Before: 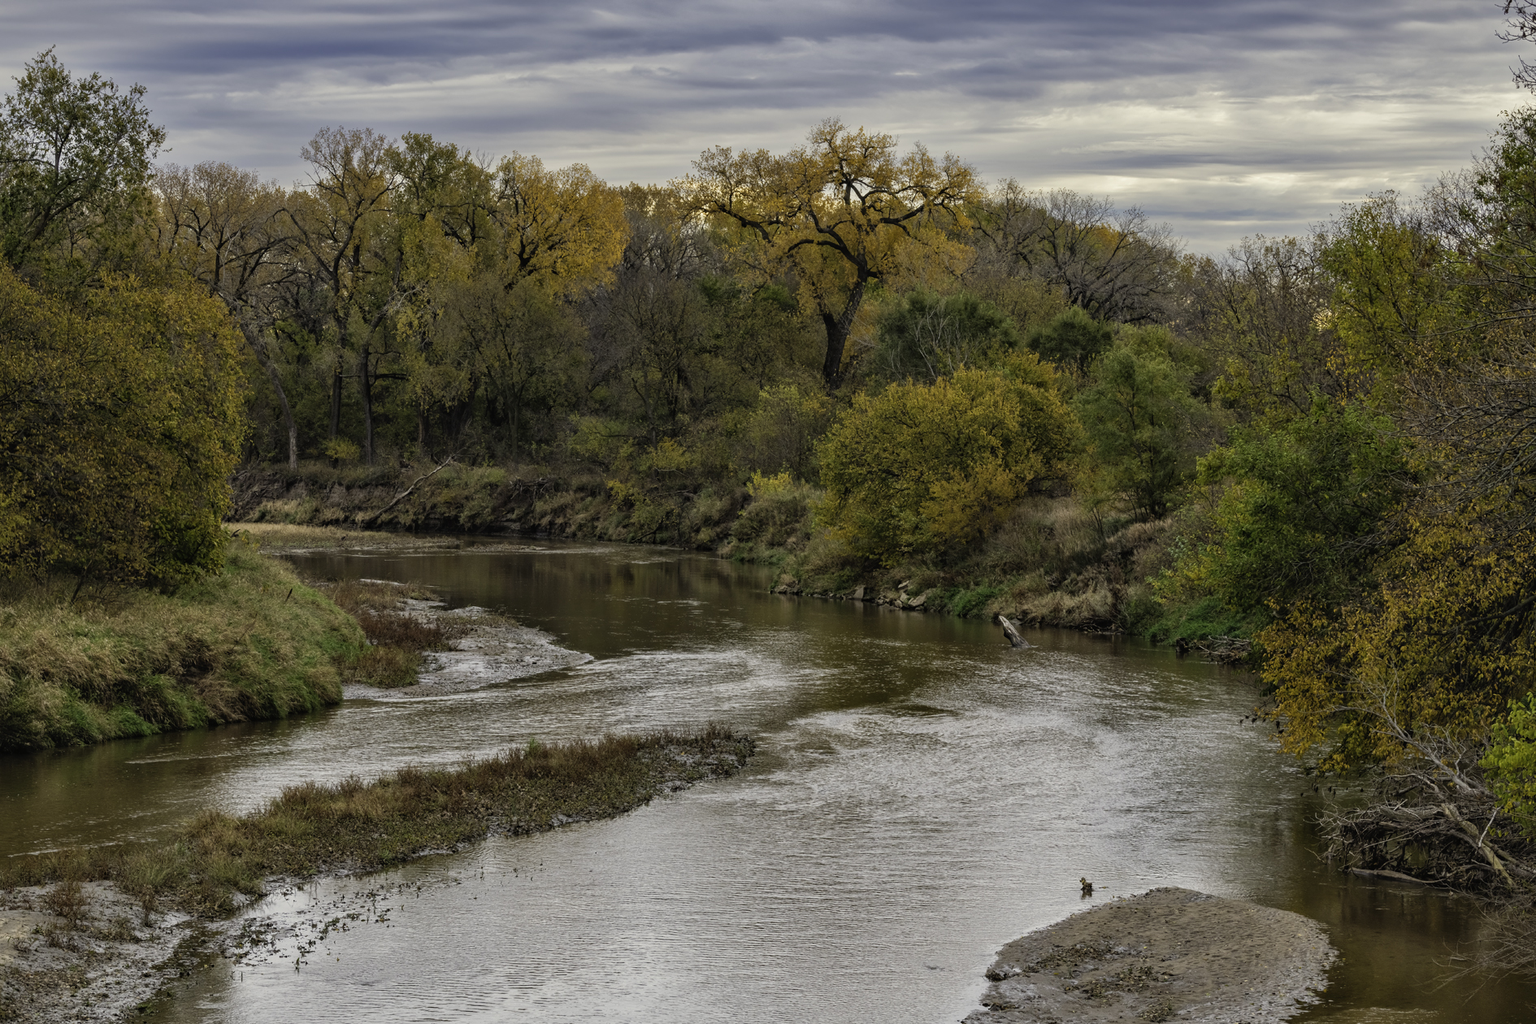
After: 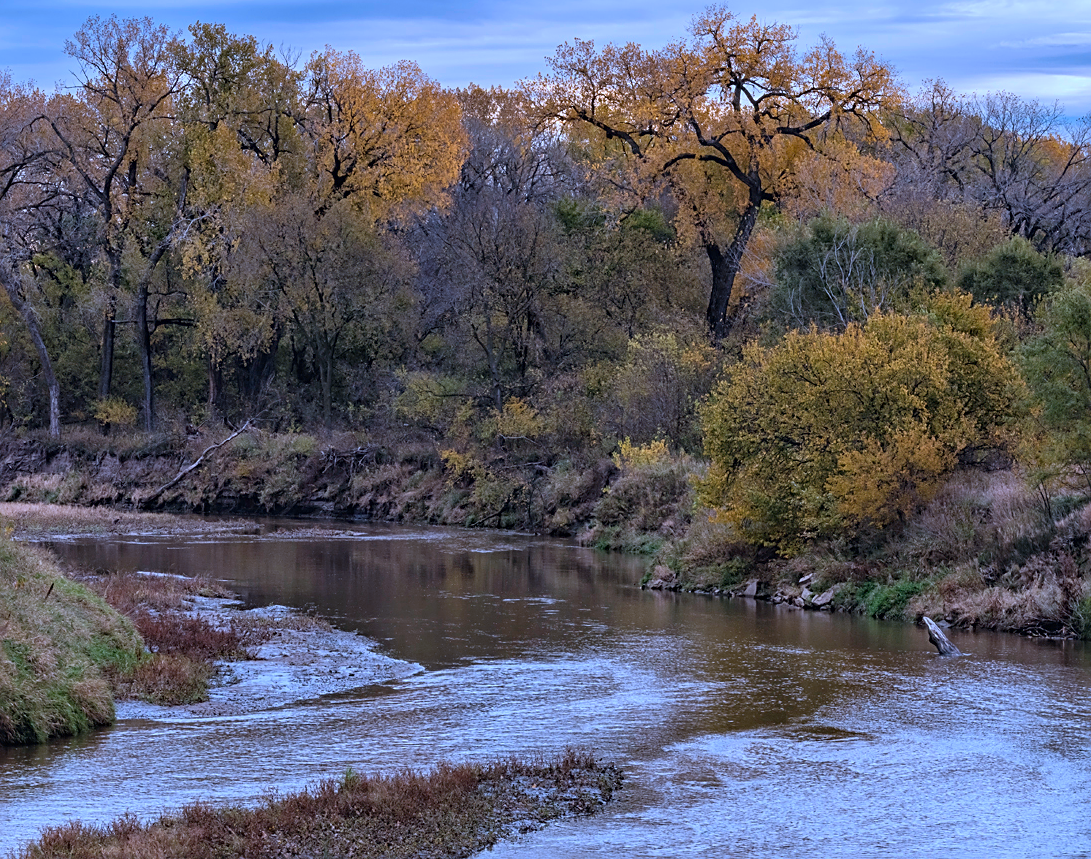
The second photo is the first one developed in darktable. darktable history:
crop: left 16.202%, top 11.208%, right 26.045%, bottom 20.557%
contrast brightness saturation: saturation -0.05
white balance: red 0.98, blue 1.61
sharpen: on, module defaults
